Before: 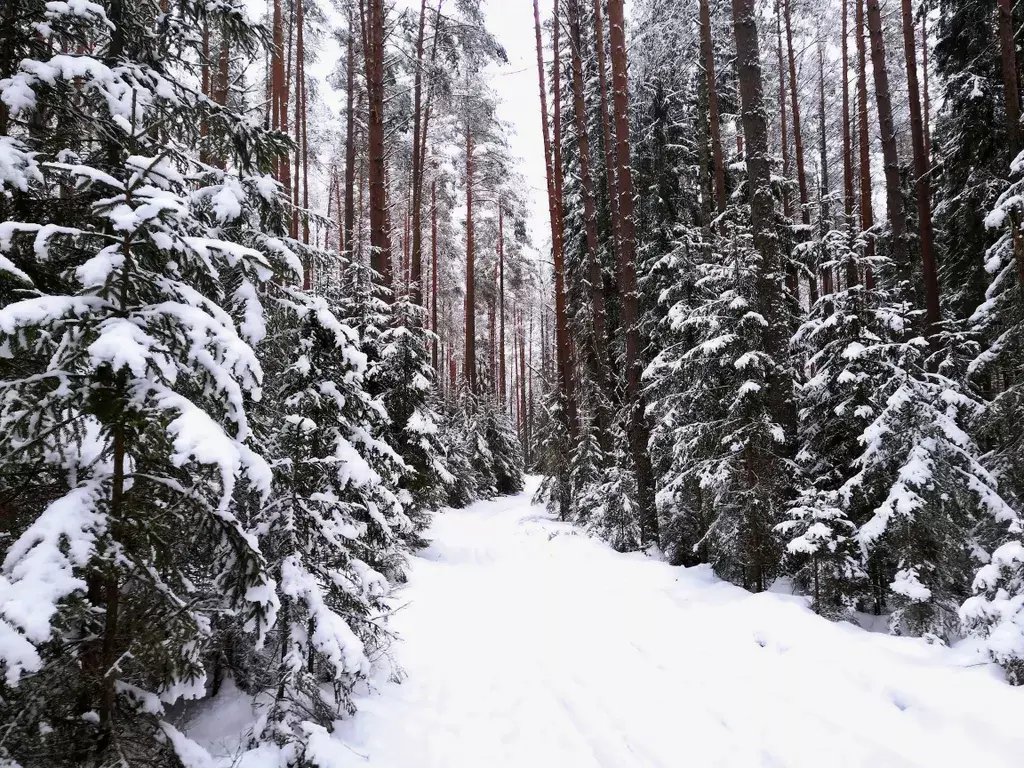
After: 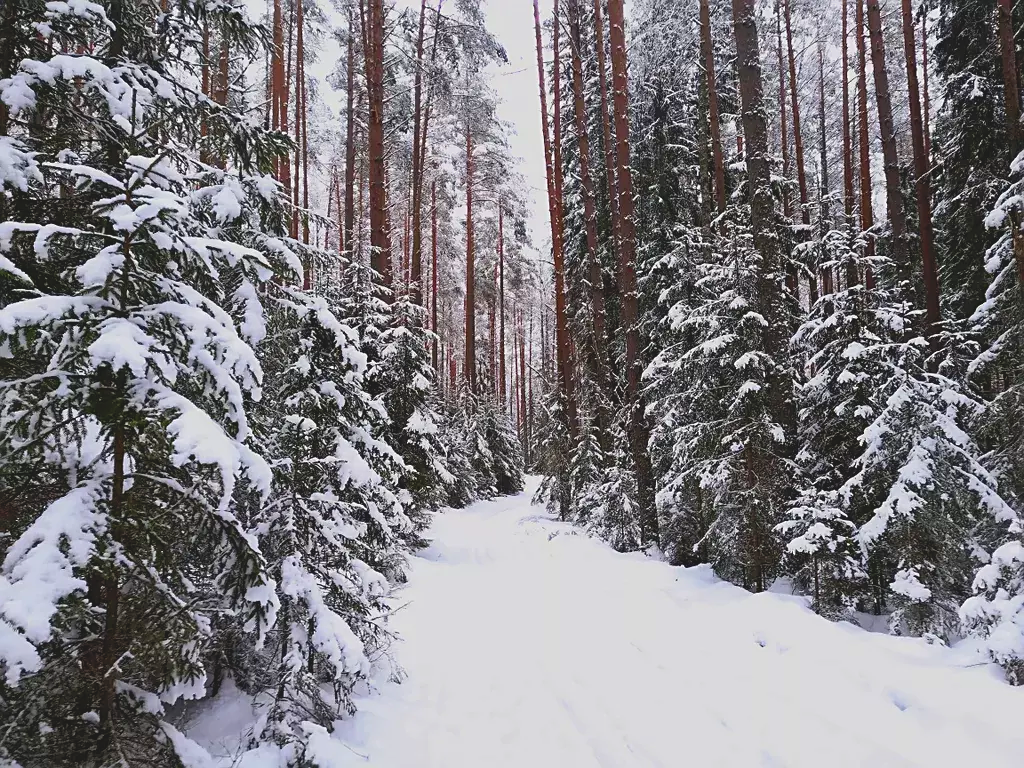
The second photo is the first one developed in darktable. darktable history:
contrast brightness saturation: contrast -0.21, saturation 0.189
sharpen: on, module defaults
